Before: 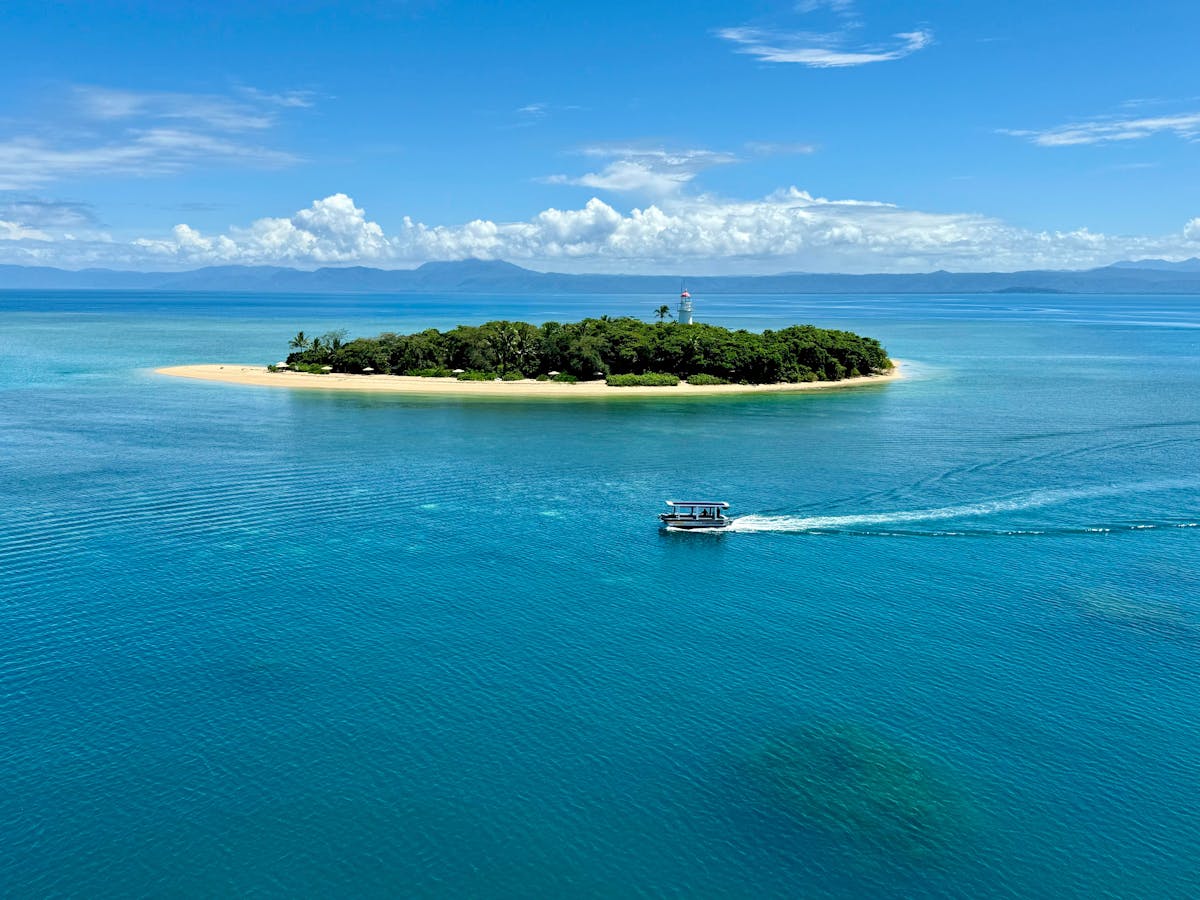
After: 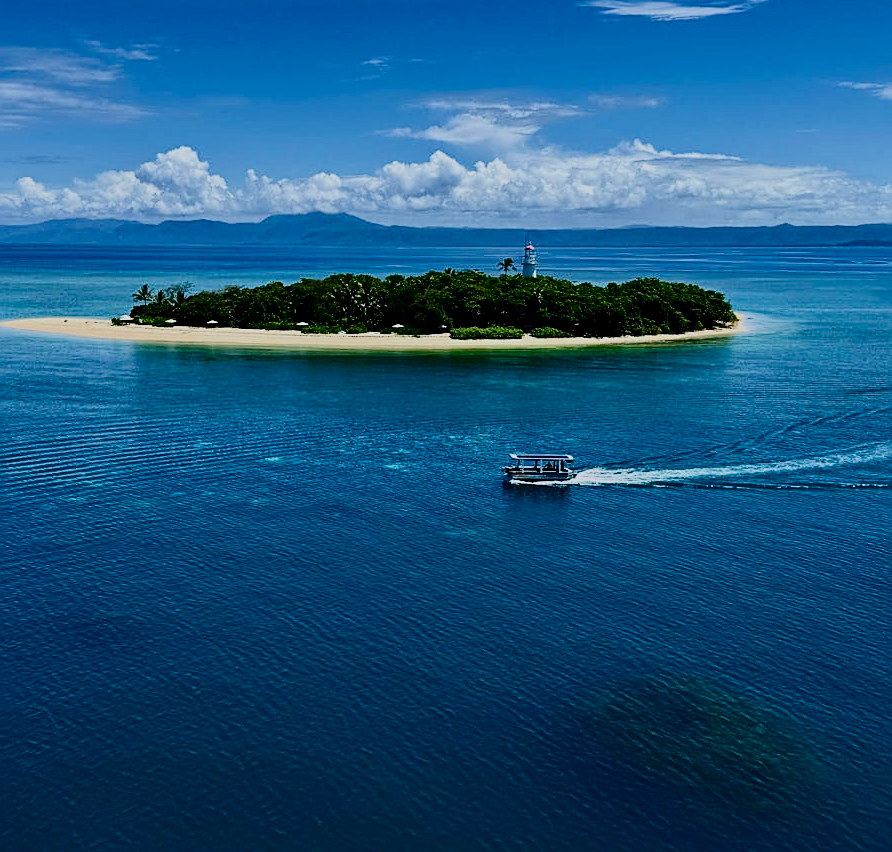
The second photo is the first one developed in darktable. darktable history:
crop and rotate: left 13.055%, top 5.309%, right 12.61%
contrast brightness saturation: contrast 0.125, brightness -0.233, saturation 0.138
sharpen: on, module defaults
tone curve: curves: ch0 [(0, 0) (0.003, 0.007) (0.011, 0.008) (0.025, 0.007) (0.044, 0.009) (0.069, 0.012) (0.1, 0.02) (0.136, 0.035) (0.177, 0.06) (0.224, 0.104) (0.277, 0.16) (0.335, 0.228) (0.399, 0.308) (0.468, 0.418) (0.543, 0.525) (0.623, 0.635) (0.709, 0.723) (0.801, 0.802) (0.898, 0.889) (1, 1)], color space Lab, independent channels, preserve colors none
filmic rgb: black relative exposure -8.01 EV, white relative exposure 4.05 EV, hardness 4.15
color calibration: illuminant as shot in camera, x 0.358, y 0.373, temperature 4628.91 K
